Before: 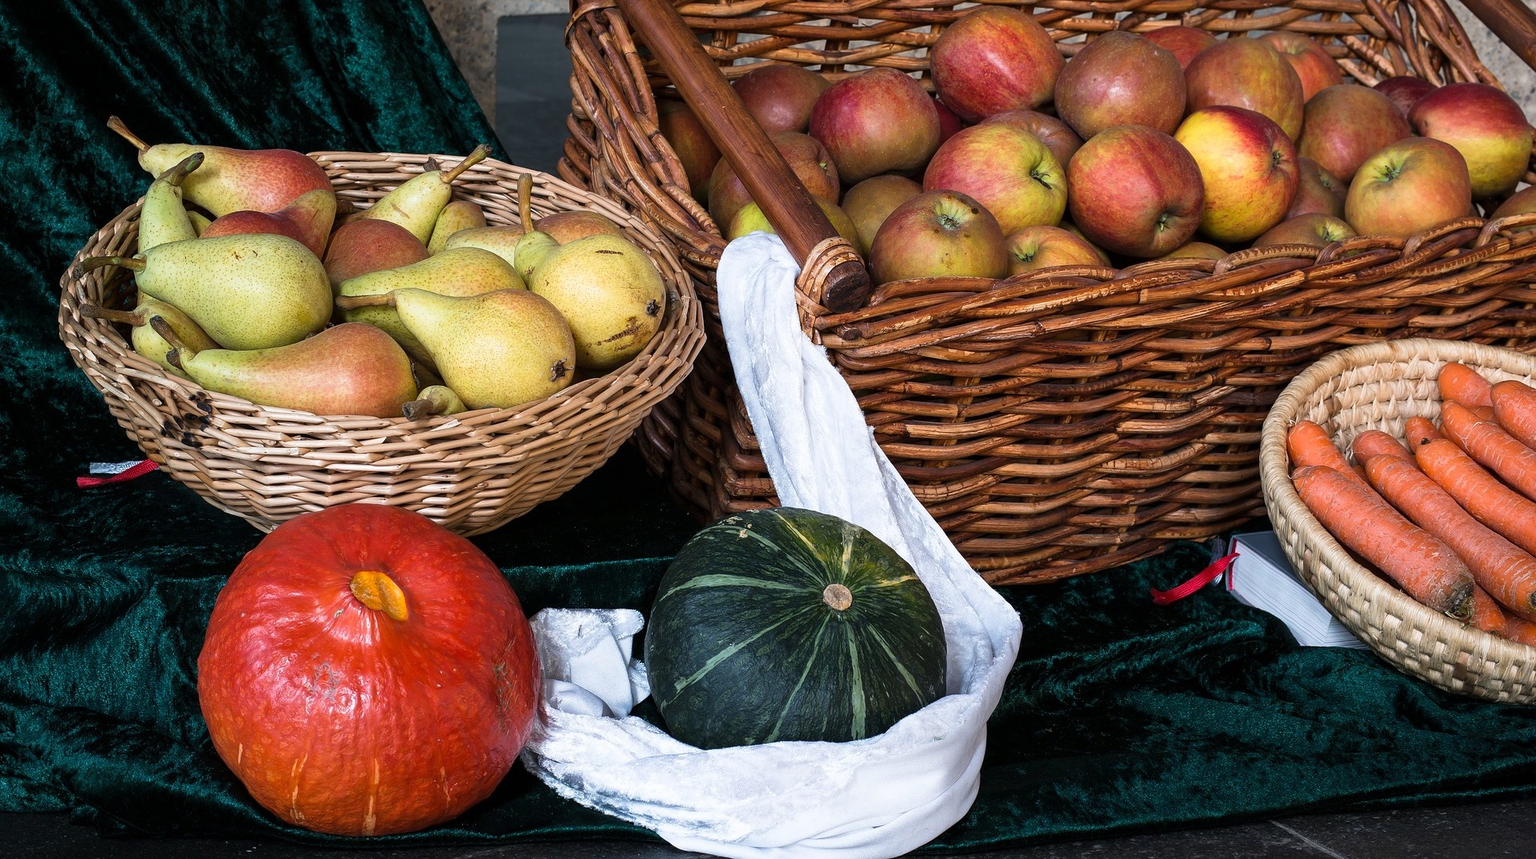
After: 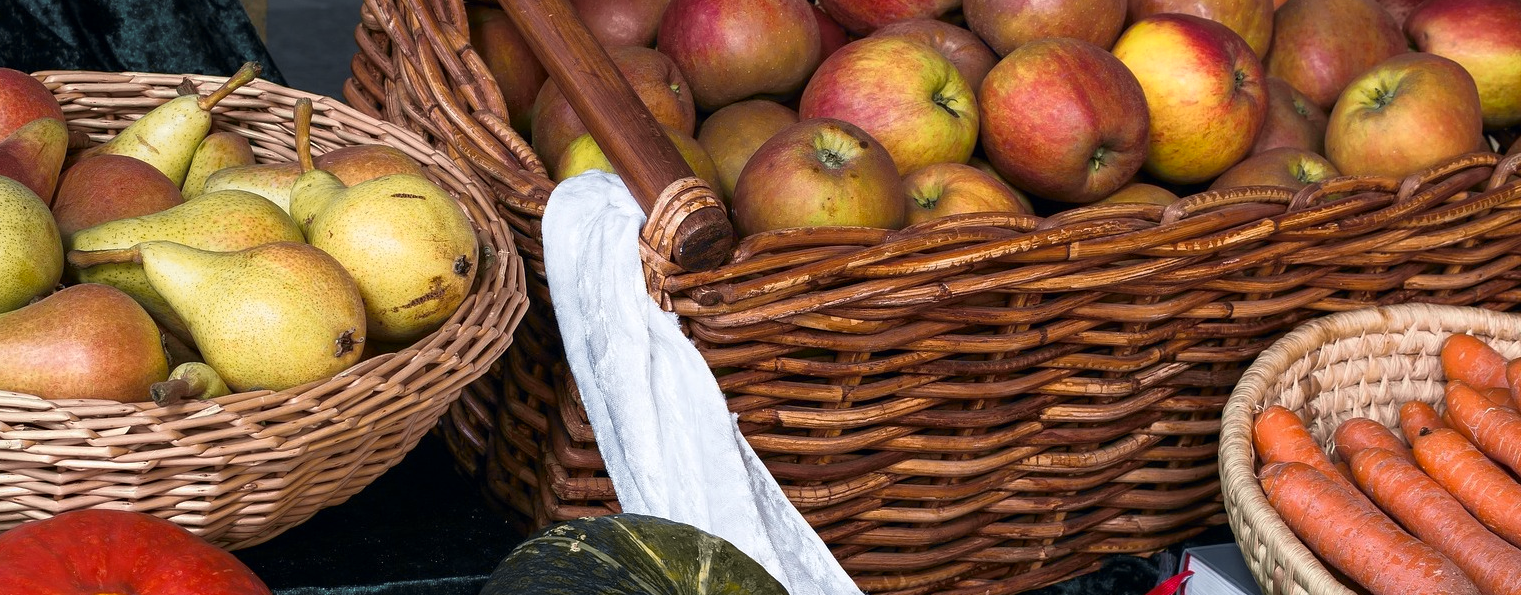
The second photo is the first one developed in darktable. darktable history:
crop: left 18.38%, top 11.092%, right 2.134%, bottom 33.217%
white balance: red 1.009, blue 0.985
tone curve: curves: ch0 [(0, 0) (0.15, 0.17) (0.452, 0.437) (0.611, 0.588) (0.751, 0.749) (1, 1)]; ch1 [(0, 0) (0.325, 0.327) (0.412, 0.45) (0.453, 0.484) (0.5, 0.499) (0.541, 0.55) (0.617, 0.612) (0.695, 0.697) (1, 1)]; ch2 [(0, 0) (0.386, 0.397) (0.452, 0.459) (0.505, 0.498) (0.524, 0.547) (0.574, 0.566) (0.633, 0.641) (1, 1)], color space Lab, independent channels, preserve colors none
